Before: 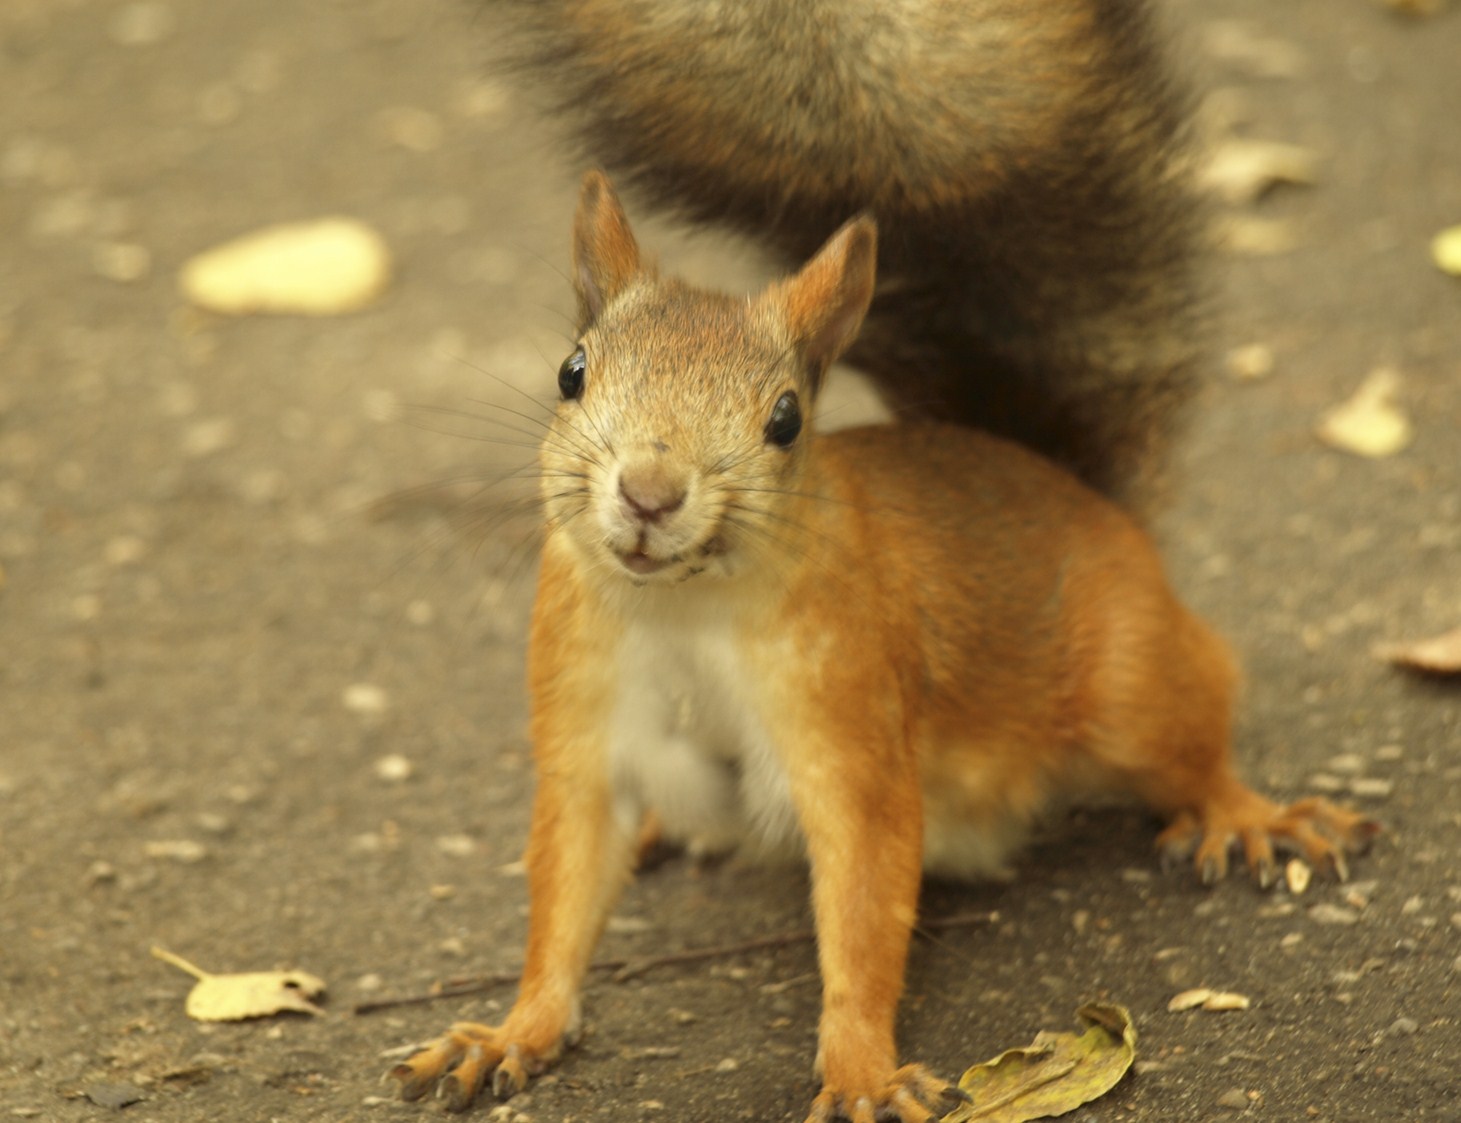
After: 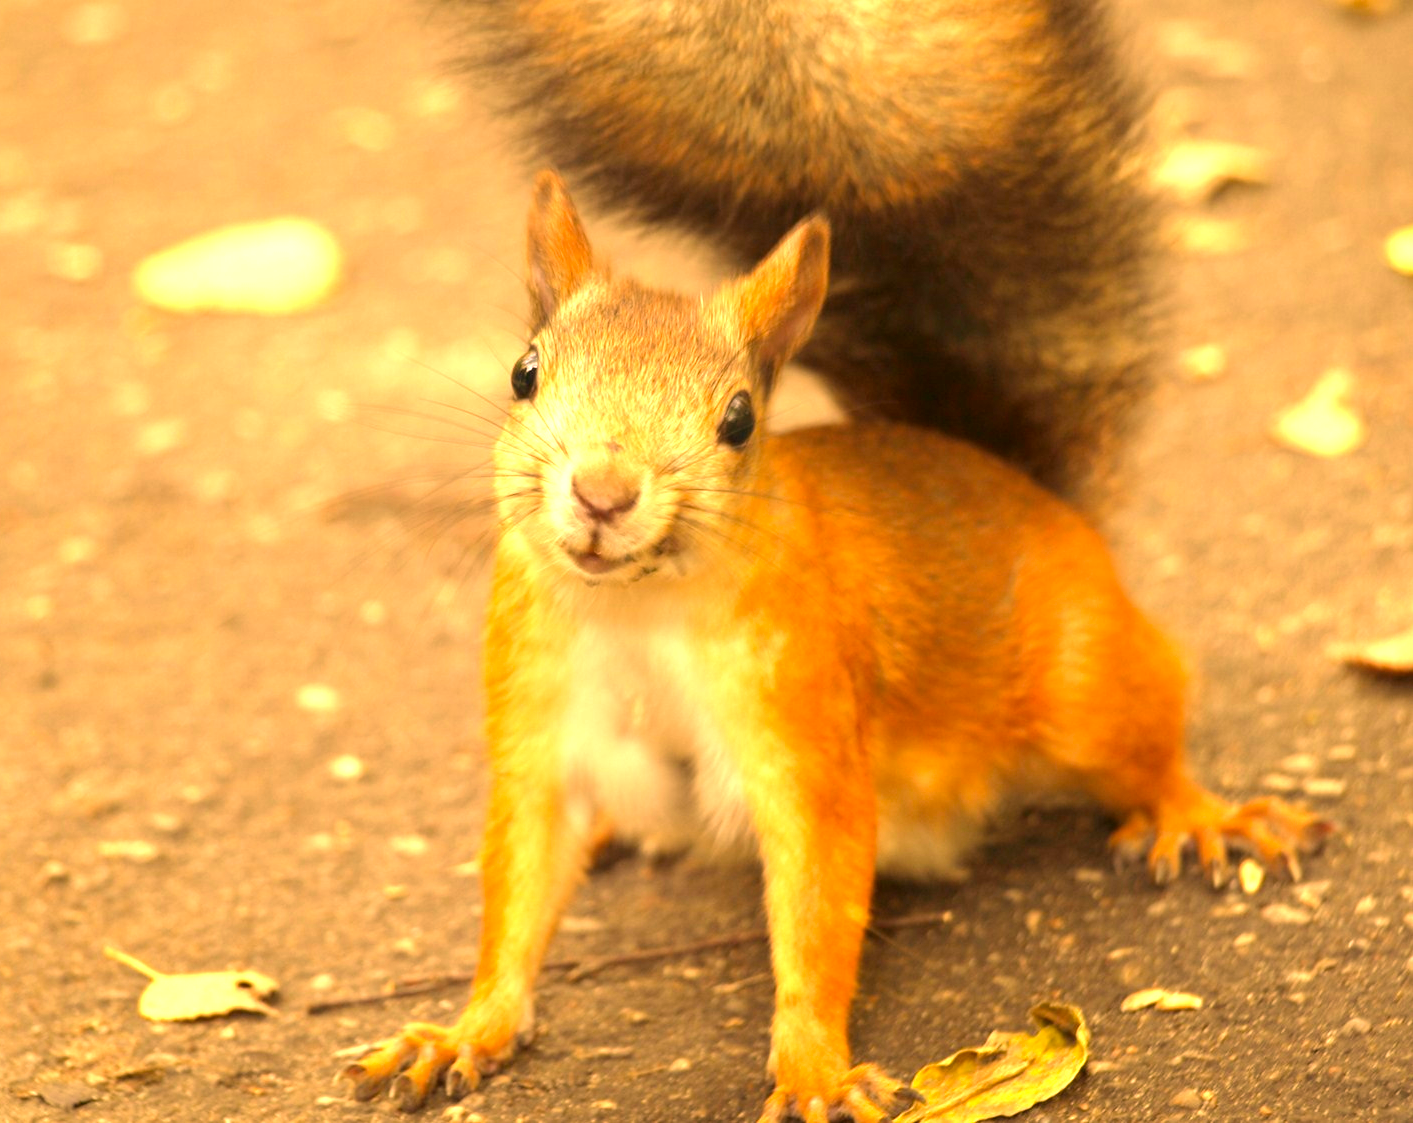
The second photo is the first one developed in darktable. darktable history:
color calibration: illuminant same as pipeline (D50), adaptation none (bypass), x 0.333, y 0.334, temperature 5007.35 K
velvia: on, module defaults
exposure: black level correction 0, exposure 1 EV, compensate exposure bias true, compensate highlight preservation false
crop and rotate: left 3.231%
color correction: highlights a* 17.62, highlights b* 18.49
